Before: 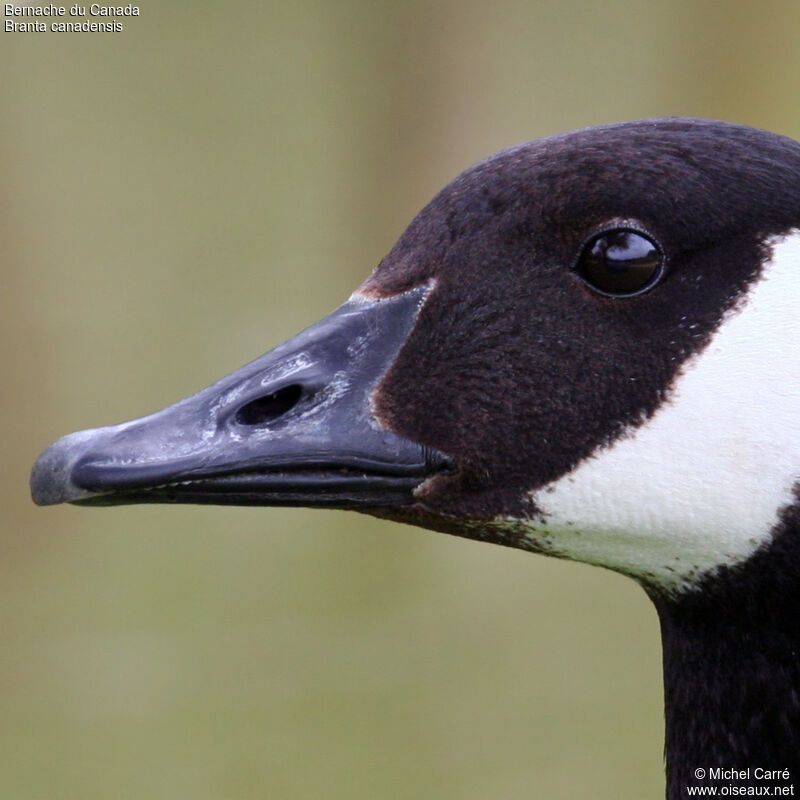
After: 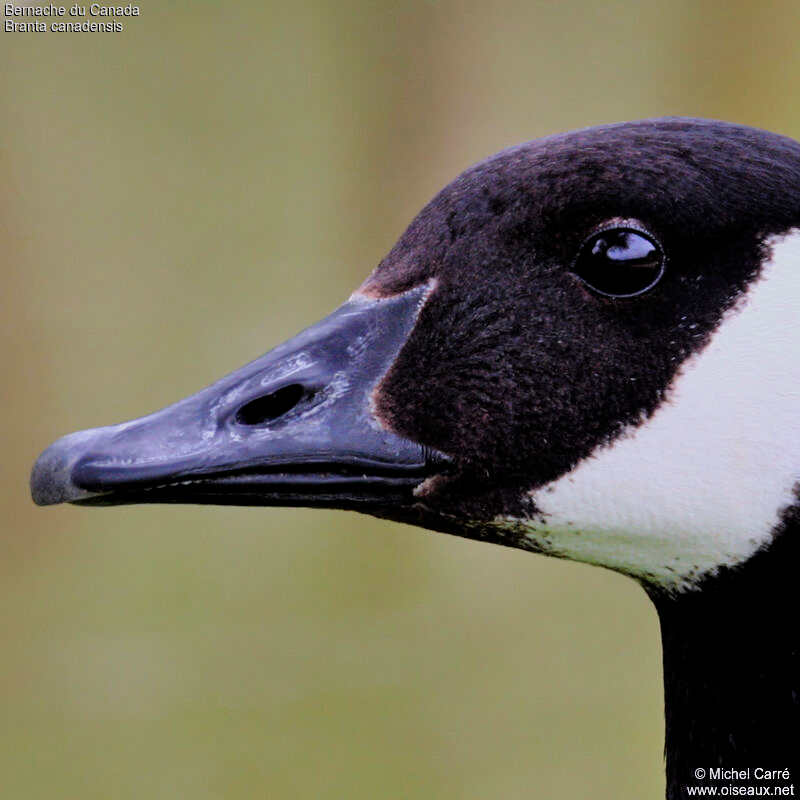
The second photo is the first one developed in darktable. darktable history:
white balance: red 1.009, blue 1.027
filmic rgb: black relative exposure -7.6 EV, white relative exposure 4.64 EV, threshold 3 EV, target black luminance 0%, hardness 3.55, latitude 50.51%, contrast 1.033, highlights saturation mix 10%, shadows ↔ highlights balance -0.198%, color science v4 (2020), enable highlight reconstruction true
shadows and highlights: soften with gaussian
